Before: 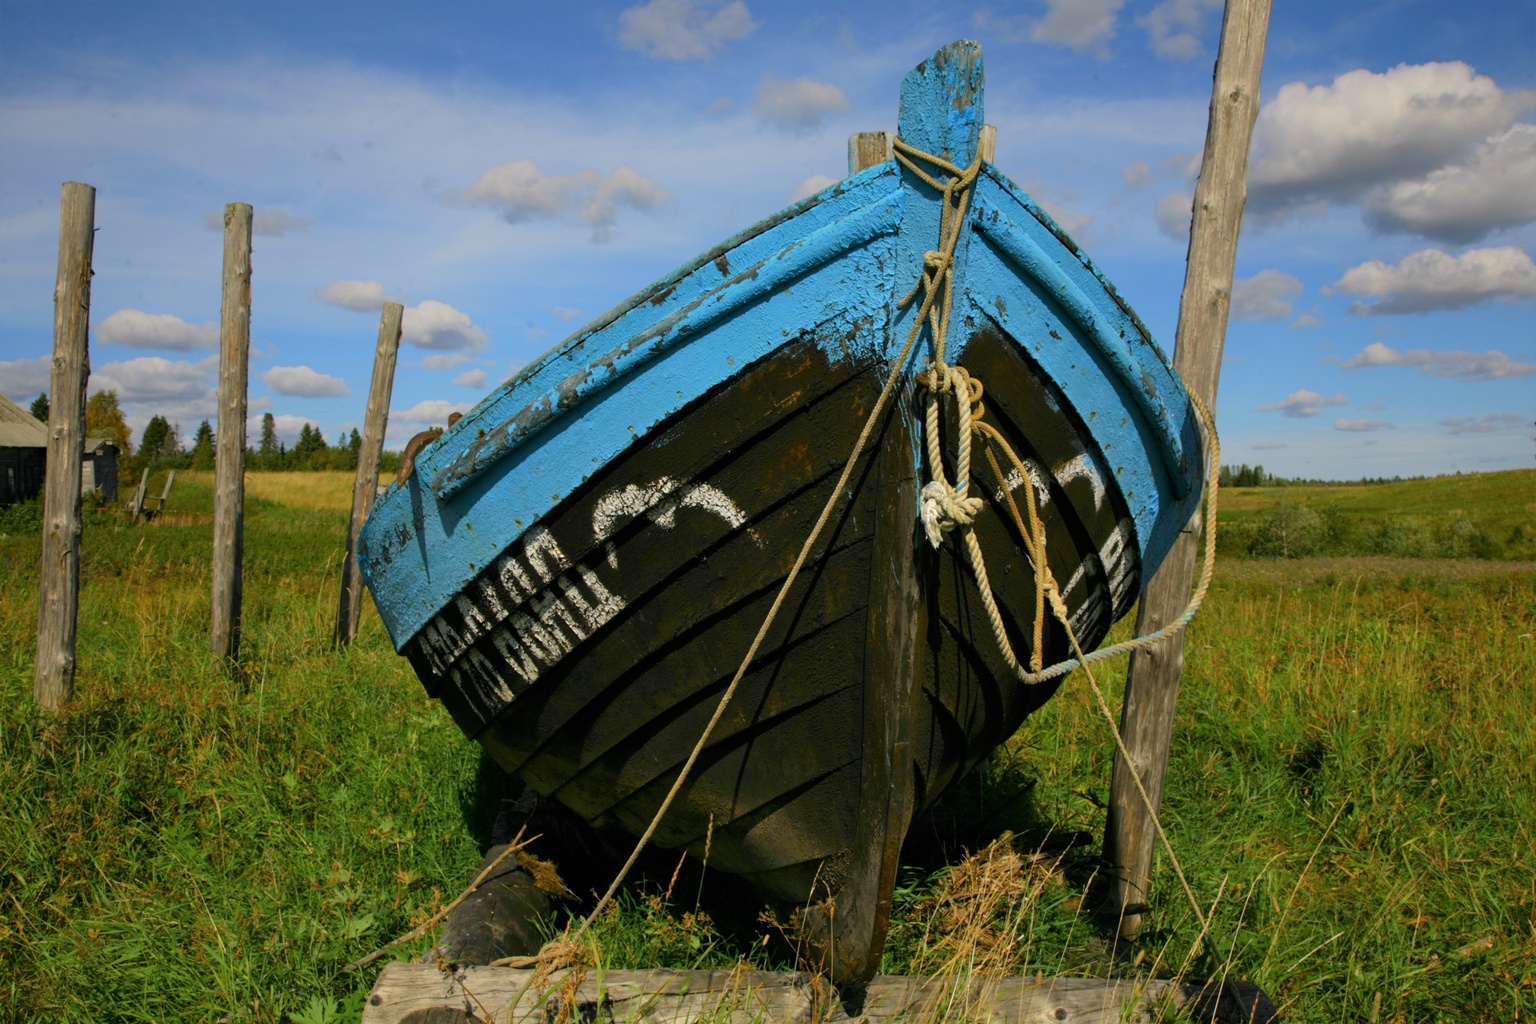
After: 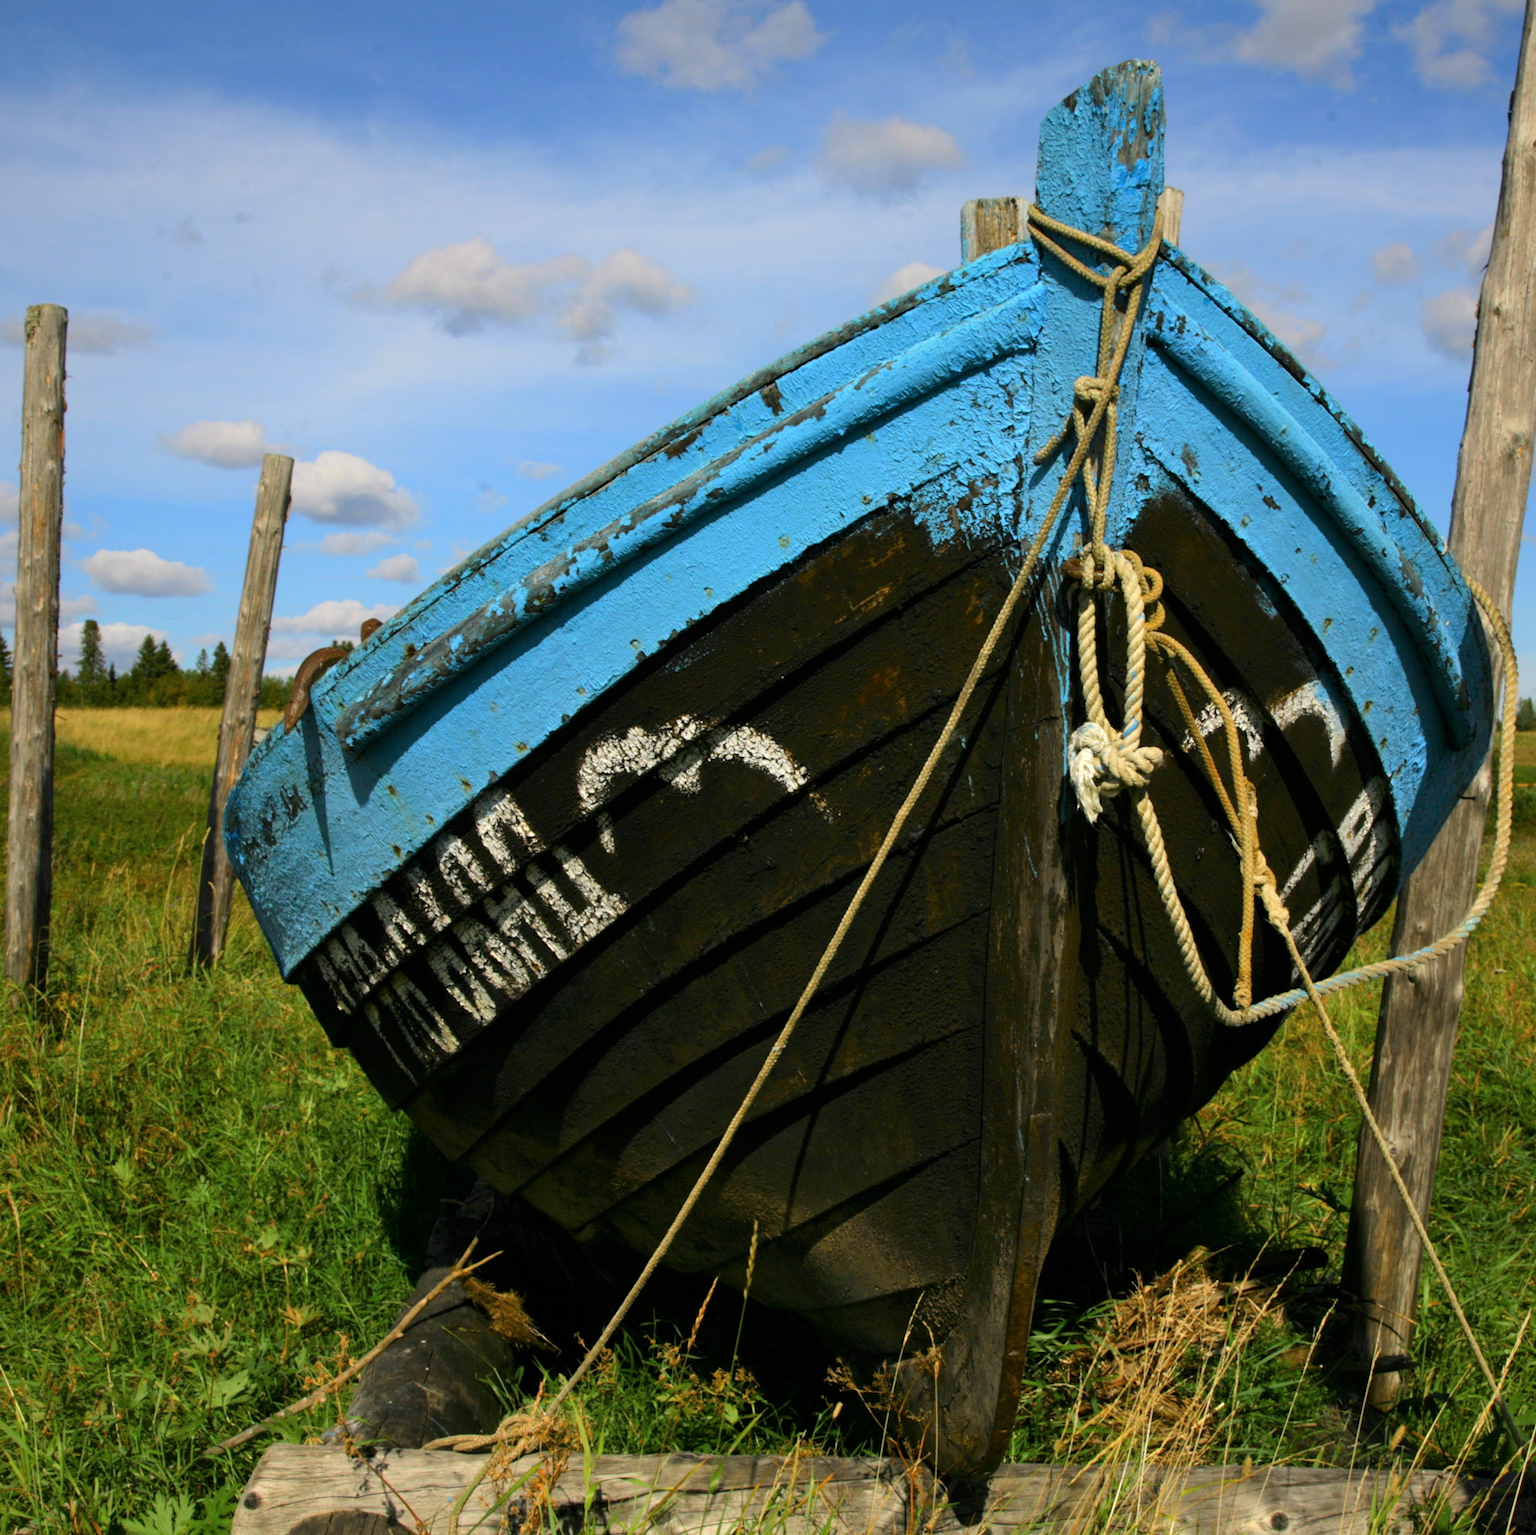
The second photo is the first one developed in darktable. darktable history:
tone equalizer: -8 EV -0.417 EV, -7 EV -0.389 EV, -6 EV -0.333 EV, -5 EV -0.222 EV, -3 EV 0.222 EV, -2 EV 0.333 EV, -1 EV 0.389 EV, +0 EV 0.417 EV, edges refinement/feathering 500, mask exposure compensation -1.57 EV, preserve details no
crop and rotate: left 13.537%, right 19.796%
